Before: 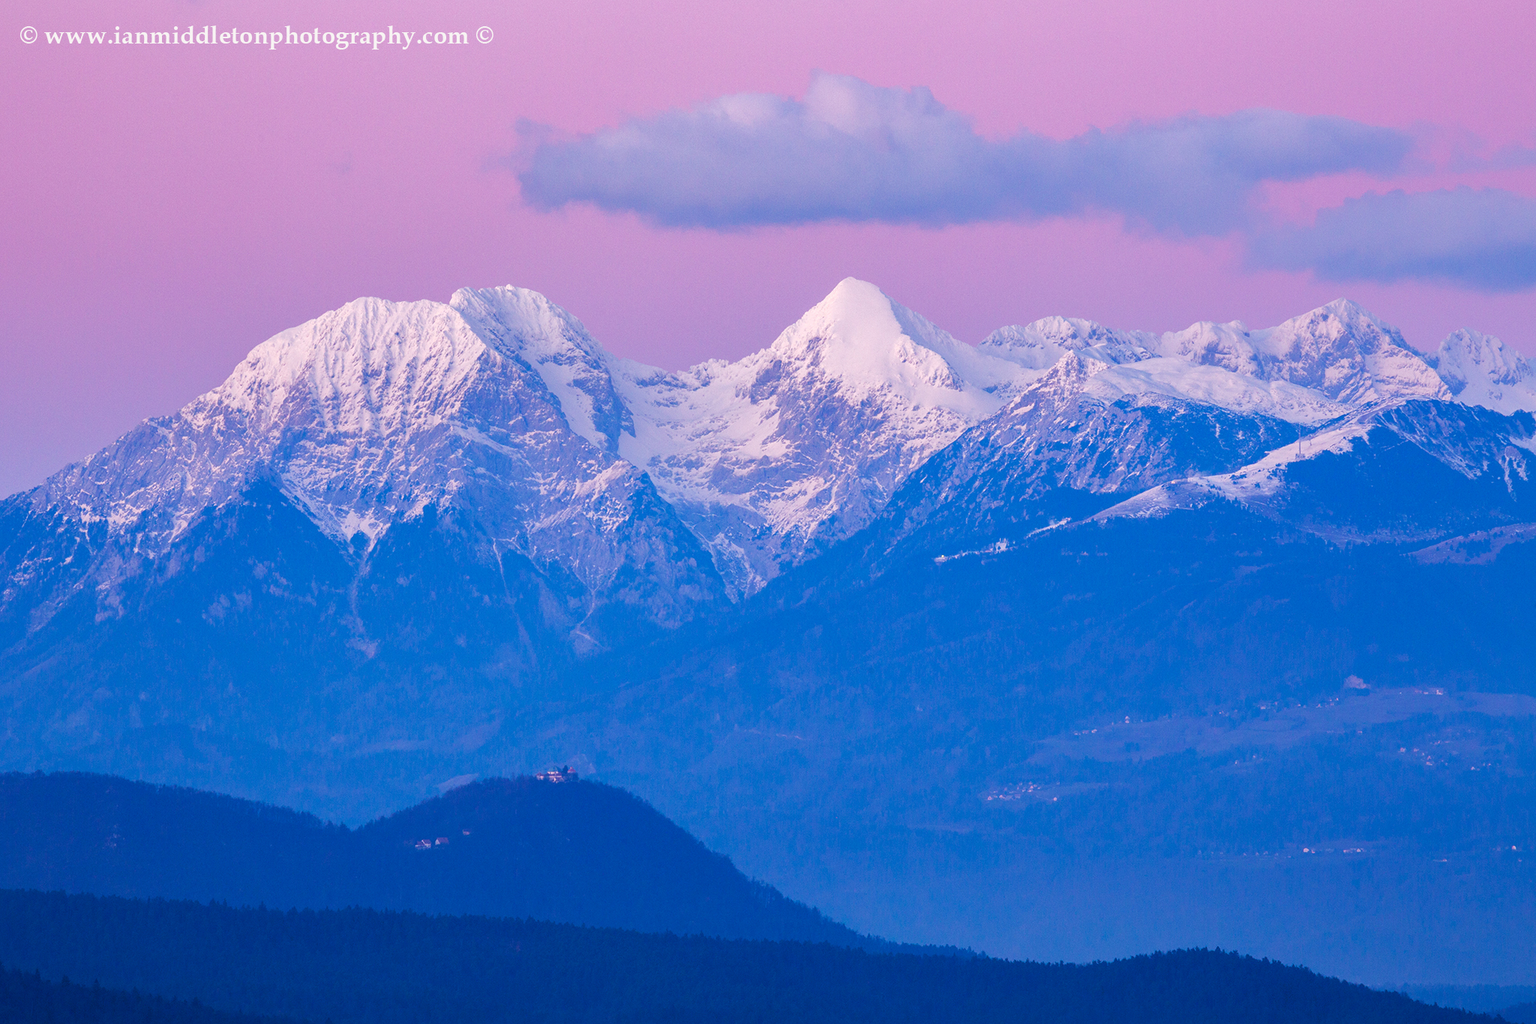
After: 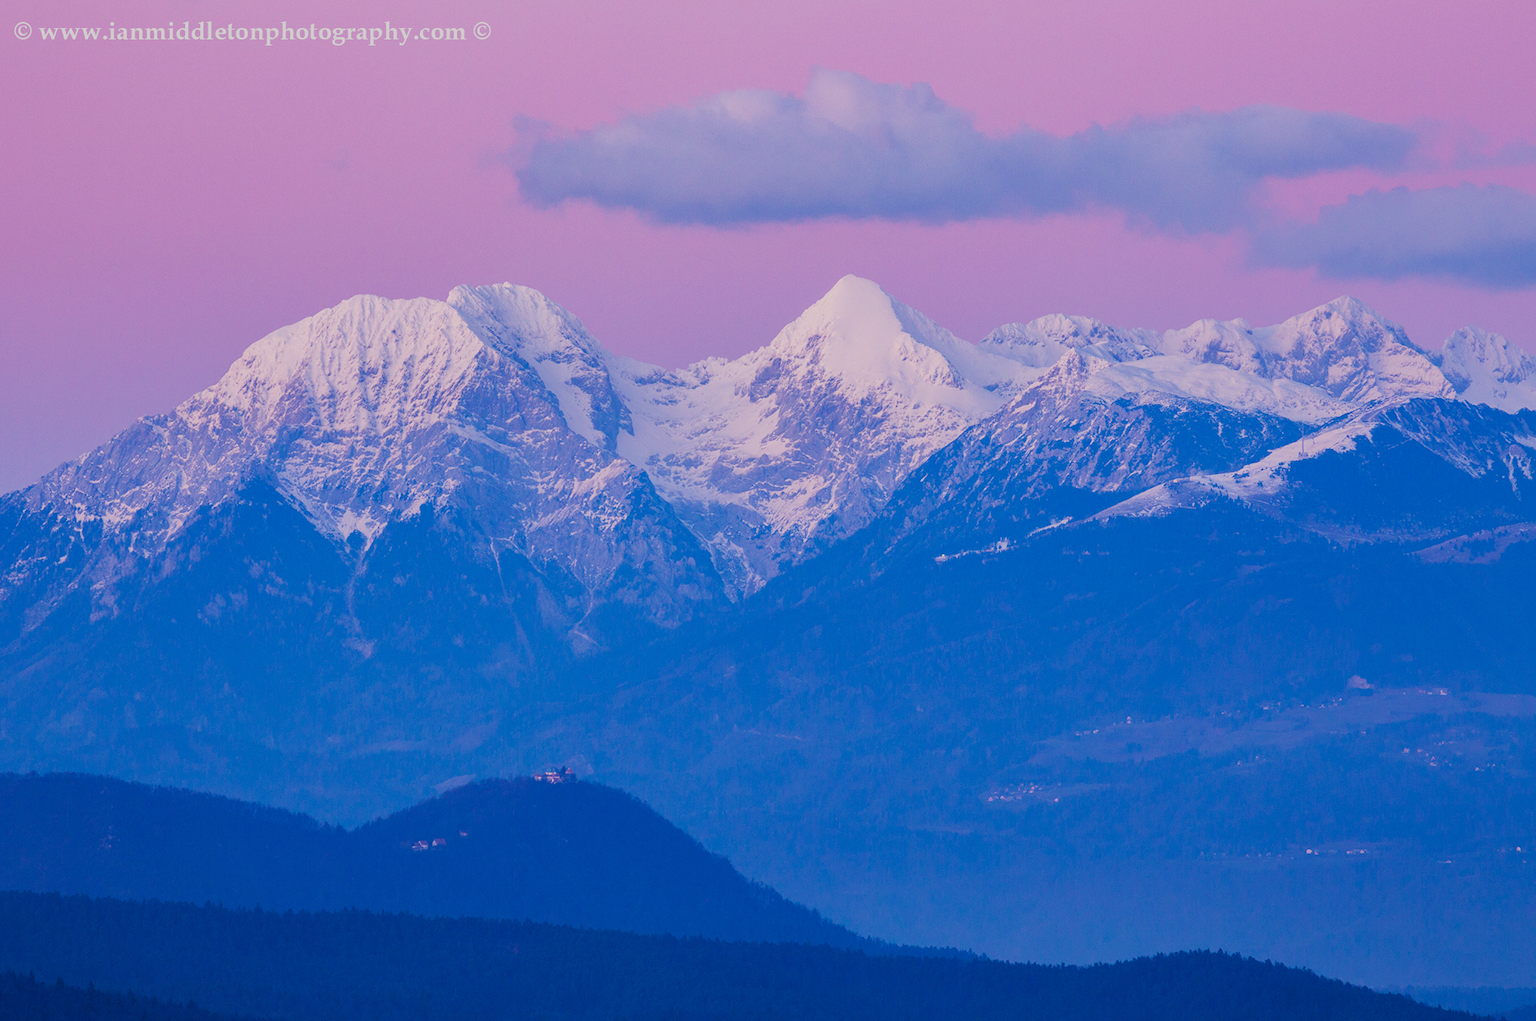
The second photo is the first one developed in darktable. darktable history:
crop: left 0.434%, top 0.485%, right 0.244%, bottom 0.386%
filmic rgb: black relative exposure -7.48 EV, white relative exposure 4.83 EV, hardness 3.4, color science v6 (2022)
